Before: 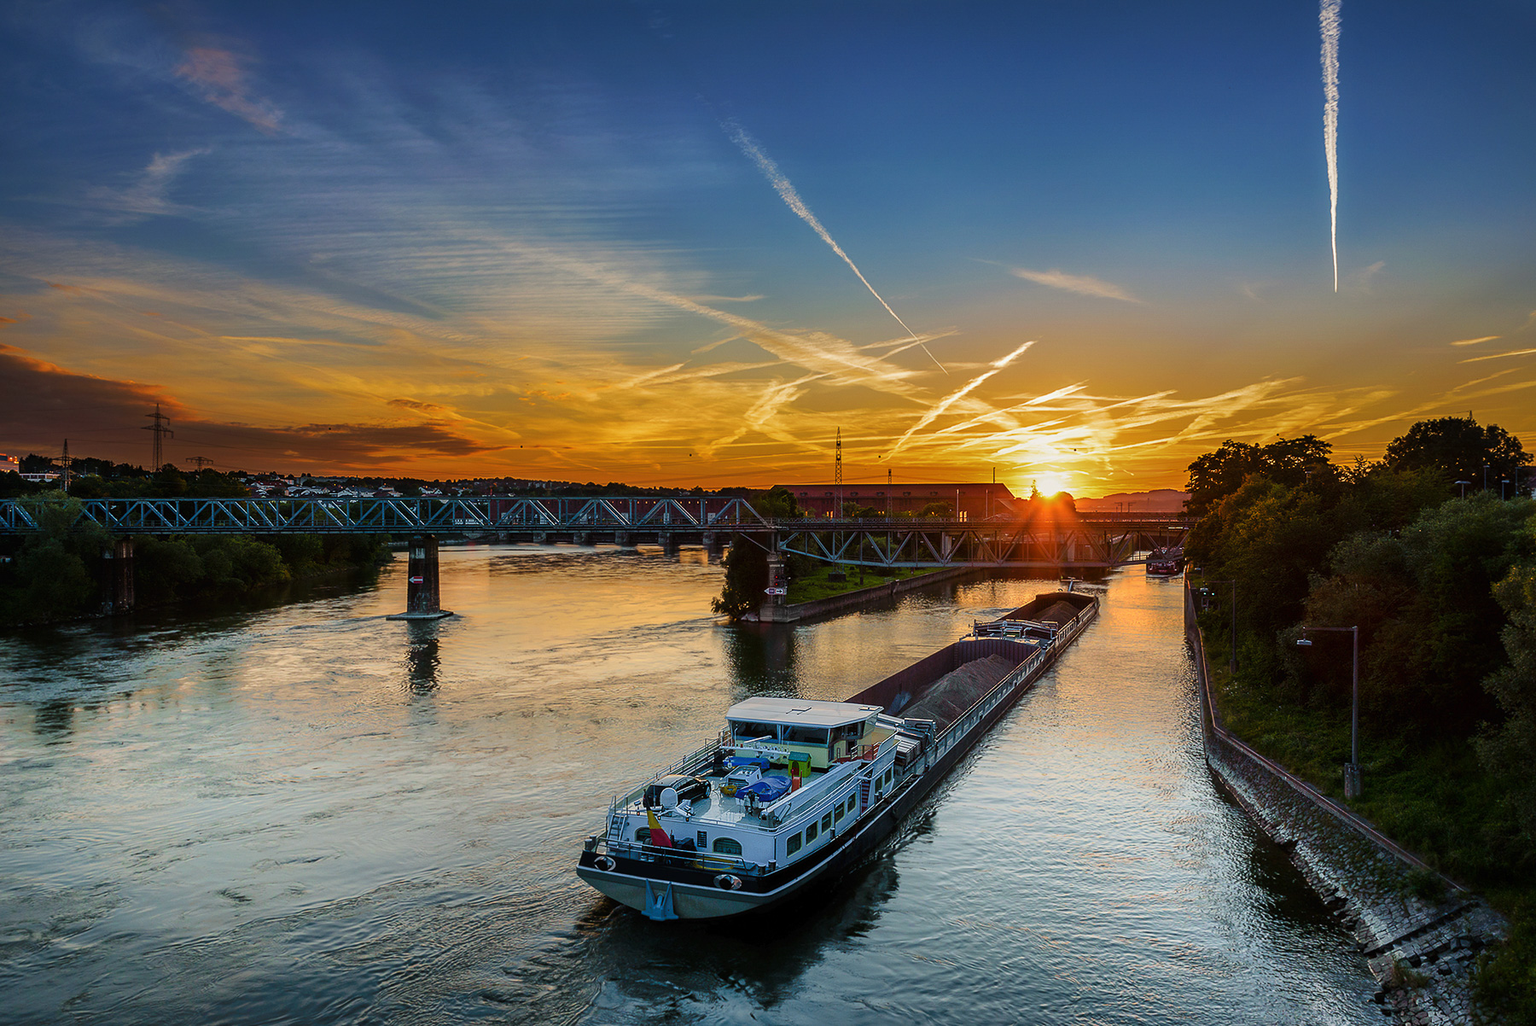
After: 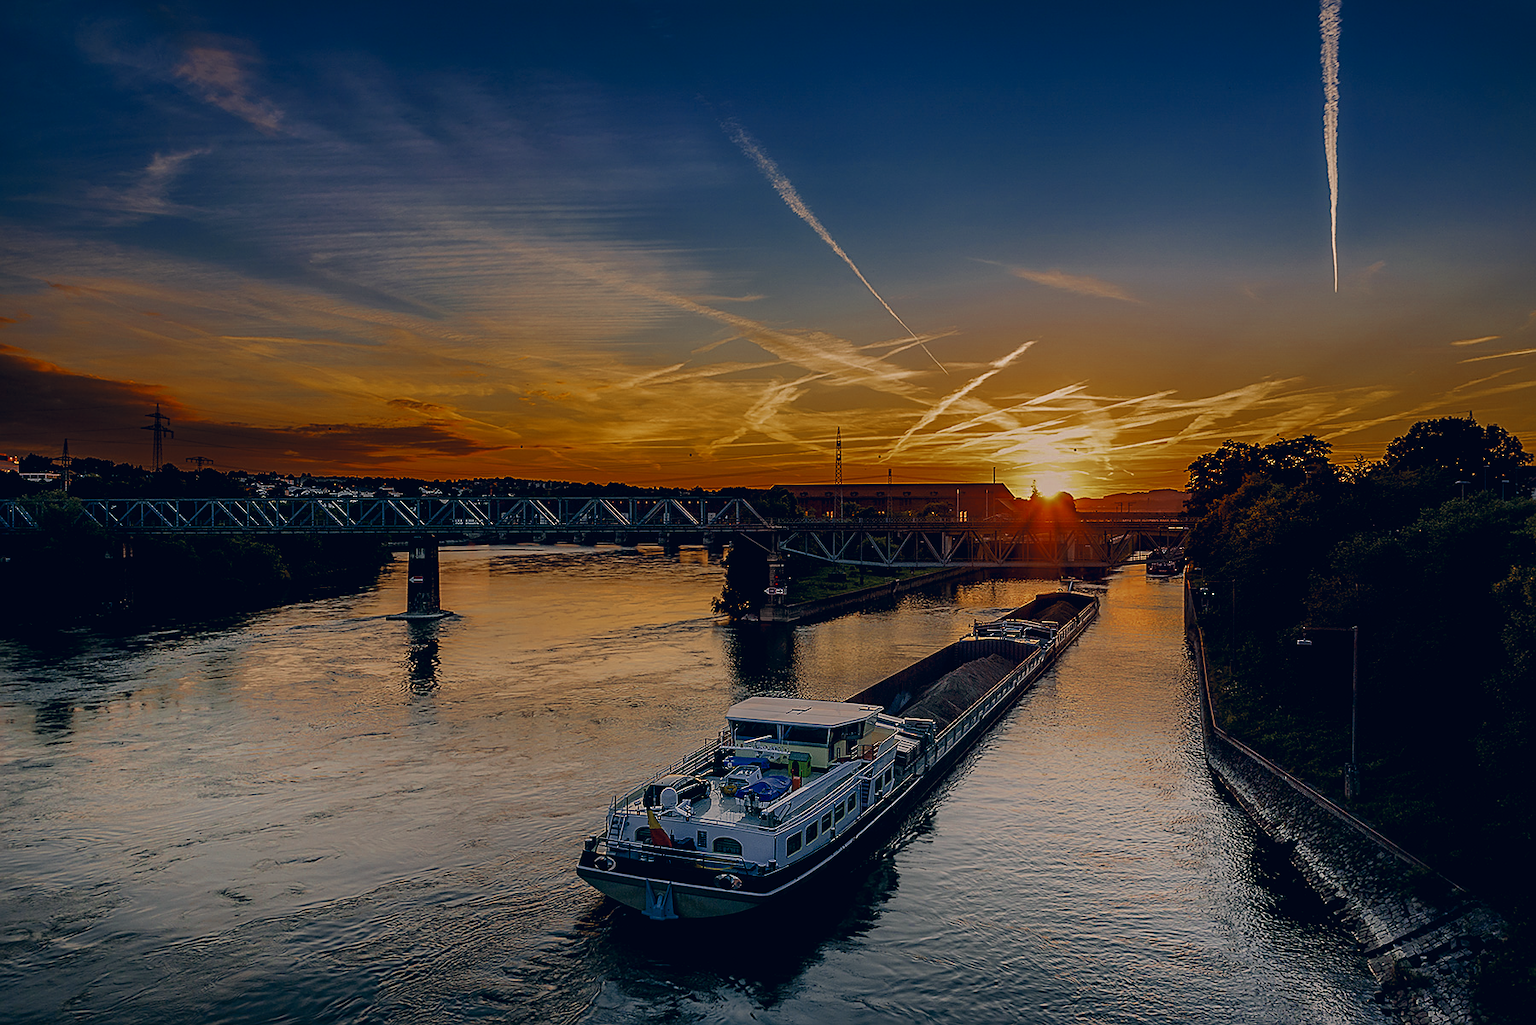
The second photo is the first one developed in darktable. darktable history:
sharpen: on, module defaults
color correction: highlights a* 10.32, highlights b* 14.66, shadows a* -9.59, shadows b* -15.02
color zones: curves: ch0 [(0, 0.5) (0.125, 0.4) (0.25, 0.5) (0.375, 0.4) (0.5, 0.4) (0.625, 0.35) (0.75, 0.35) (0.875, 0.5)]; ch1 [(0, 0.35) (0.125, 0.45) (0.25, 0.35) (0.375, 0.35) (0.5, 0.35) (0.625, 0.35) (0.75, 0.45) (0.875, 0.35)]; ch2 [(0, 0.6) (0.125, 0.5) (0.25, 0.5) (0.375, 0.6) (0.5, 0.6) (0.625, 0.5) (0.75, 0.5) (0.875, 0.5)]
exposure: black level correction 0.009, exposure -0.637 EV, compensate highlight preservation false
rgb levels: mode RGB, independent channels, levels [[0, 0.5, 1], [0, 0.521, 1], [0, 0.536, 1]]
